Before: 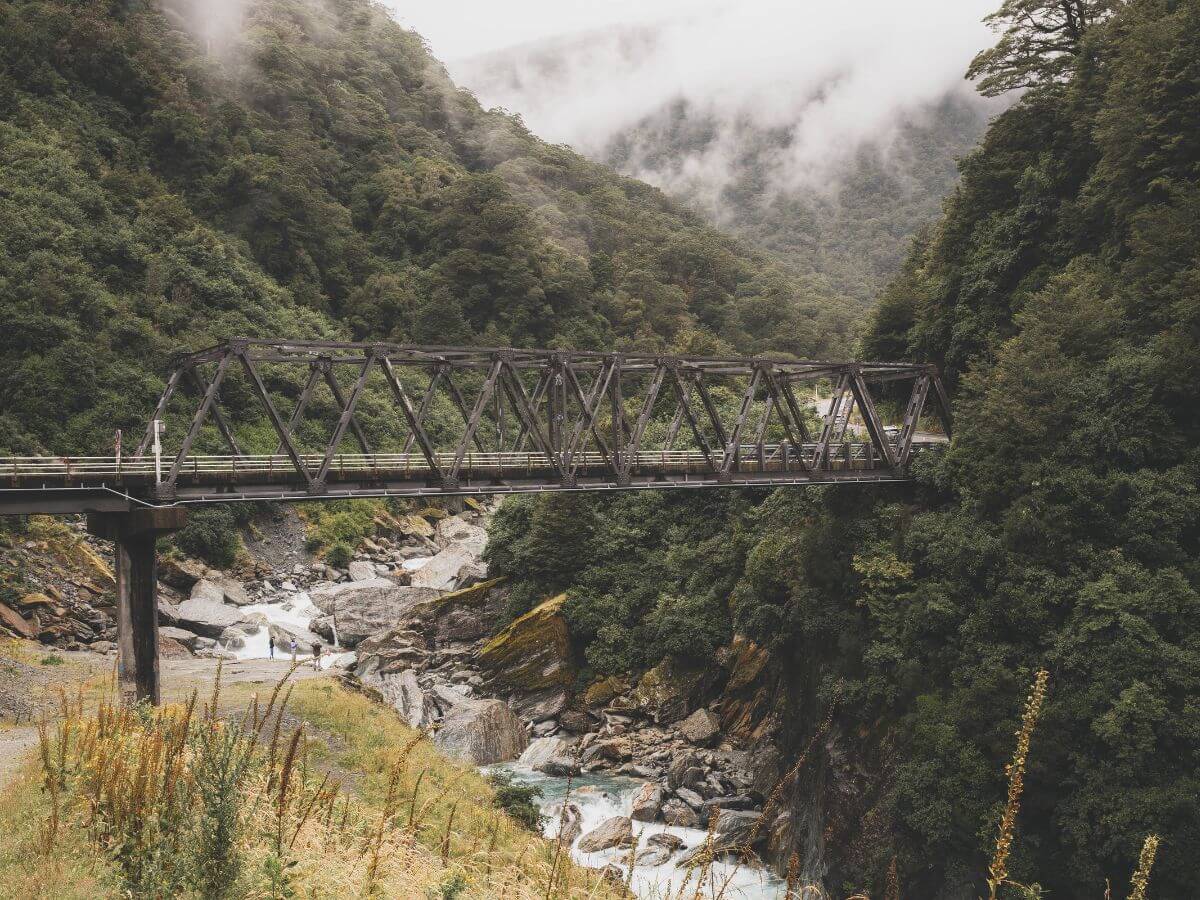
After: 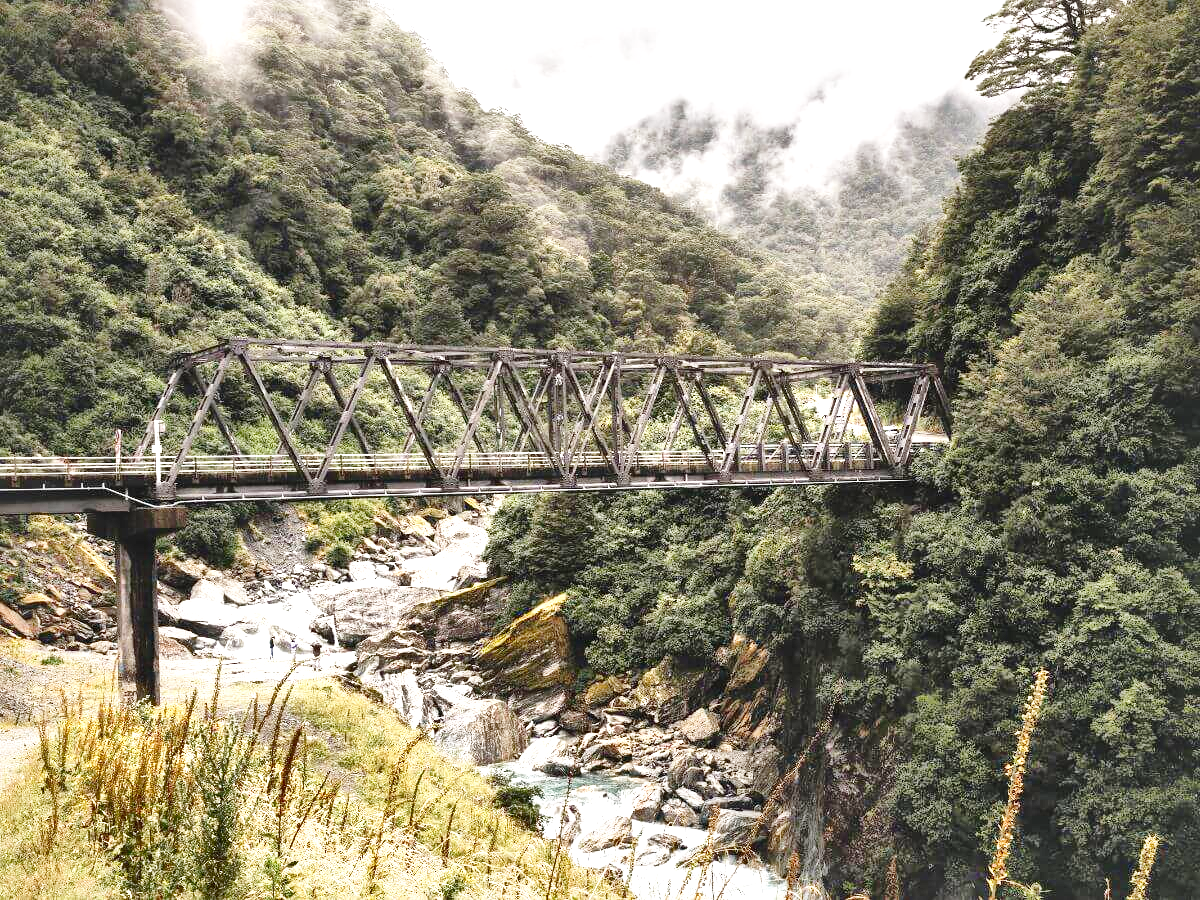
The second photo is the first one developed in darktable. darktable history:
local contrast: mode bilateral grid, contrast 70, coarseness 75, detail 180%, midtone range 0.2
base curve: curves: ch0 [(0, 0) (0.028, 0.03) (0.105, 0.232) (0.387, 0.748) (0.754, 0.968) (1, 1)], fusion 1, exposure shift 0.576, preserve colors none
shadows and highlights: shadows color adjustment 97.66%, soften with gaussian
